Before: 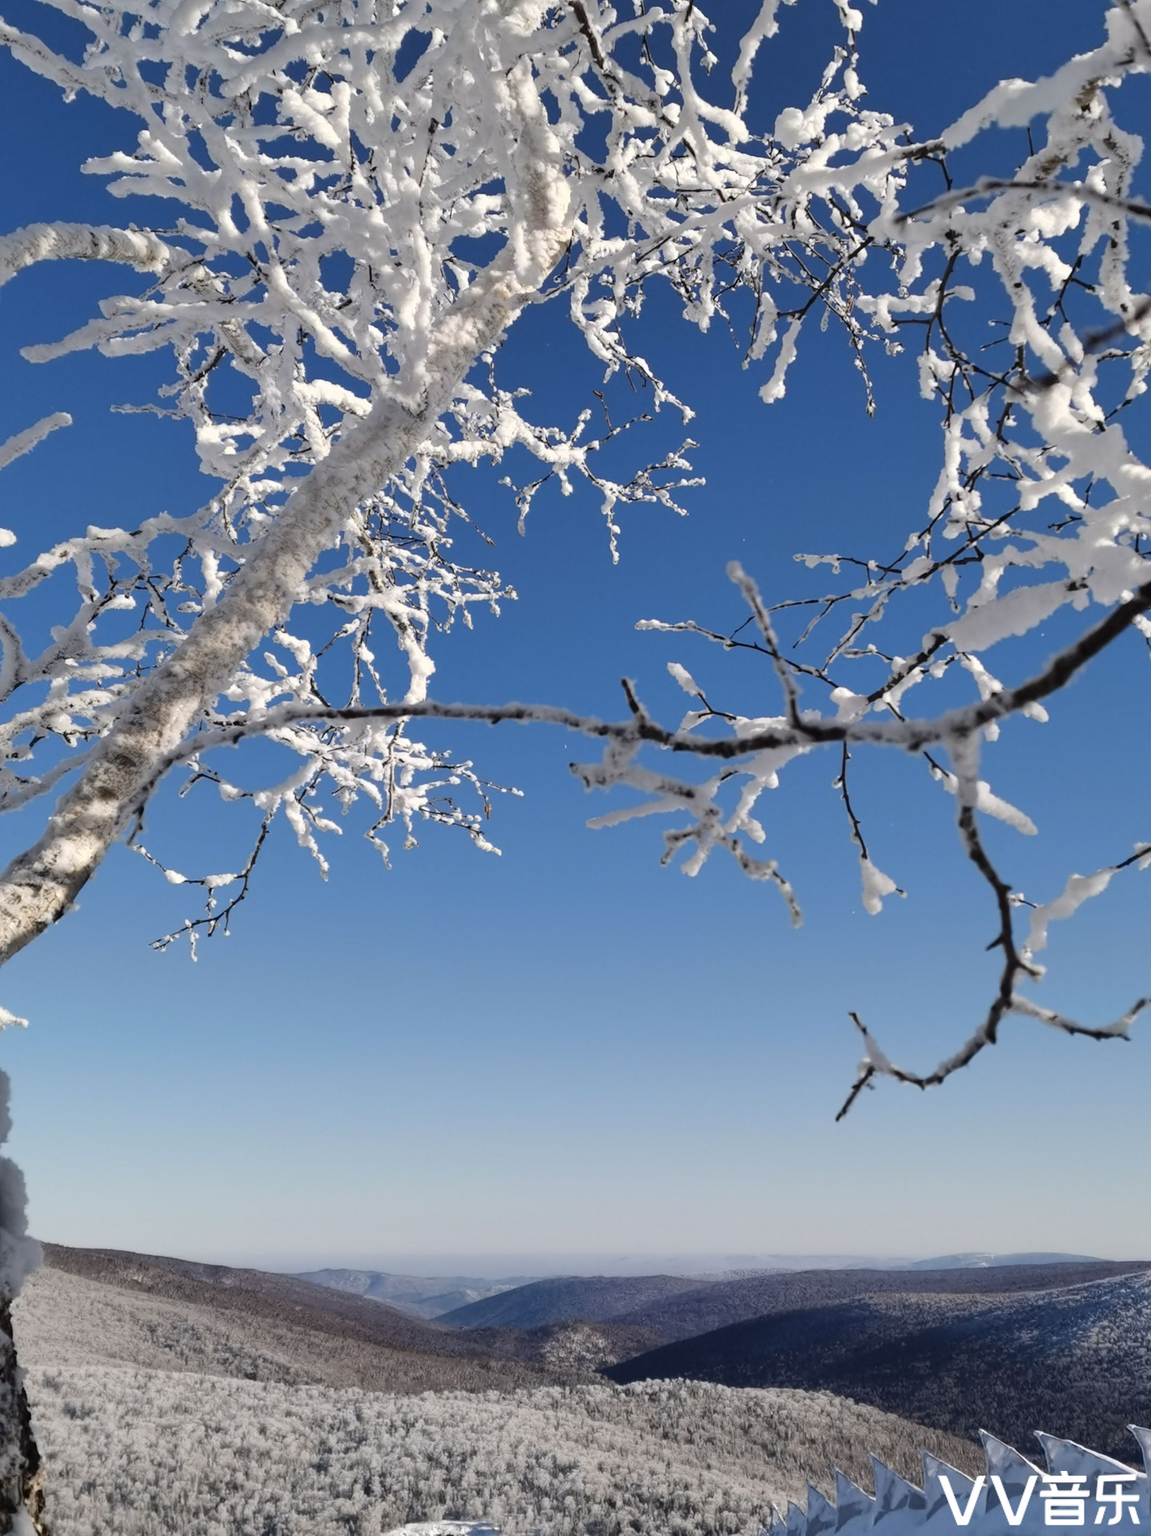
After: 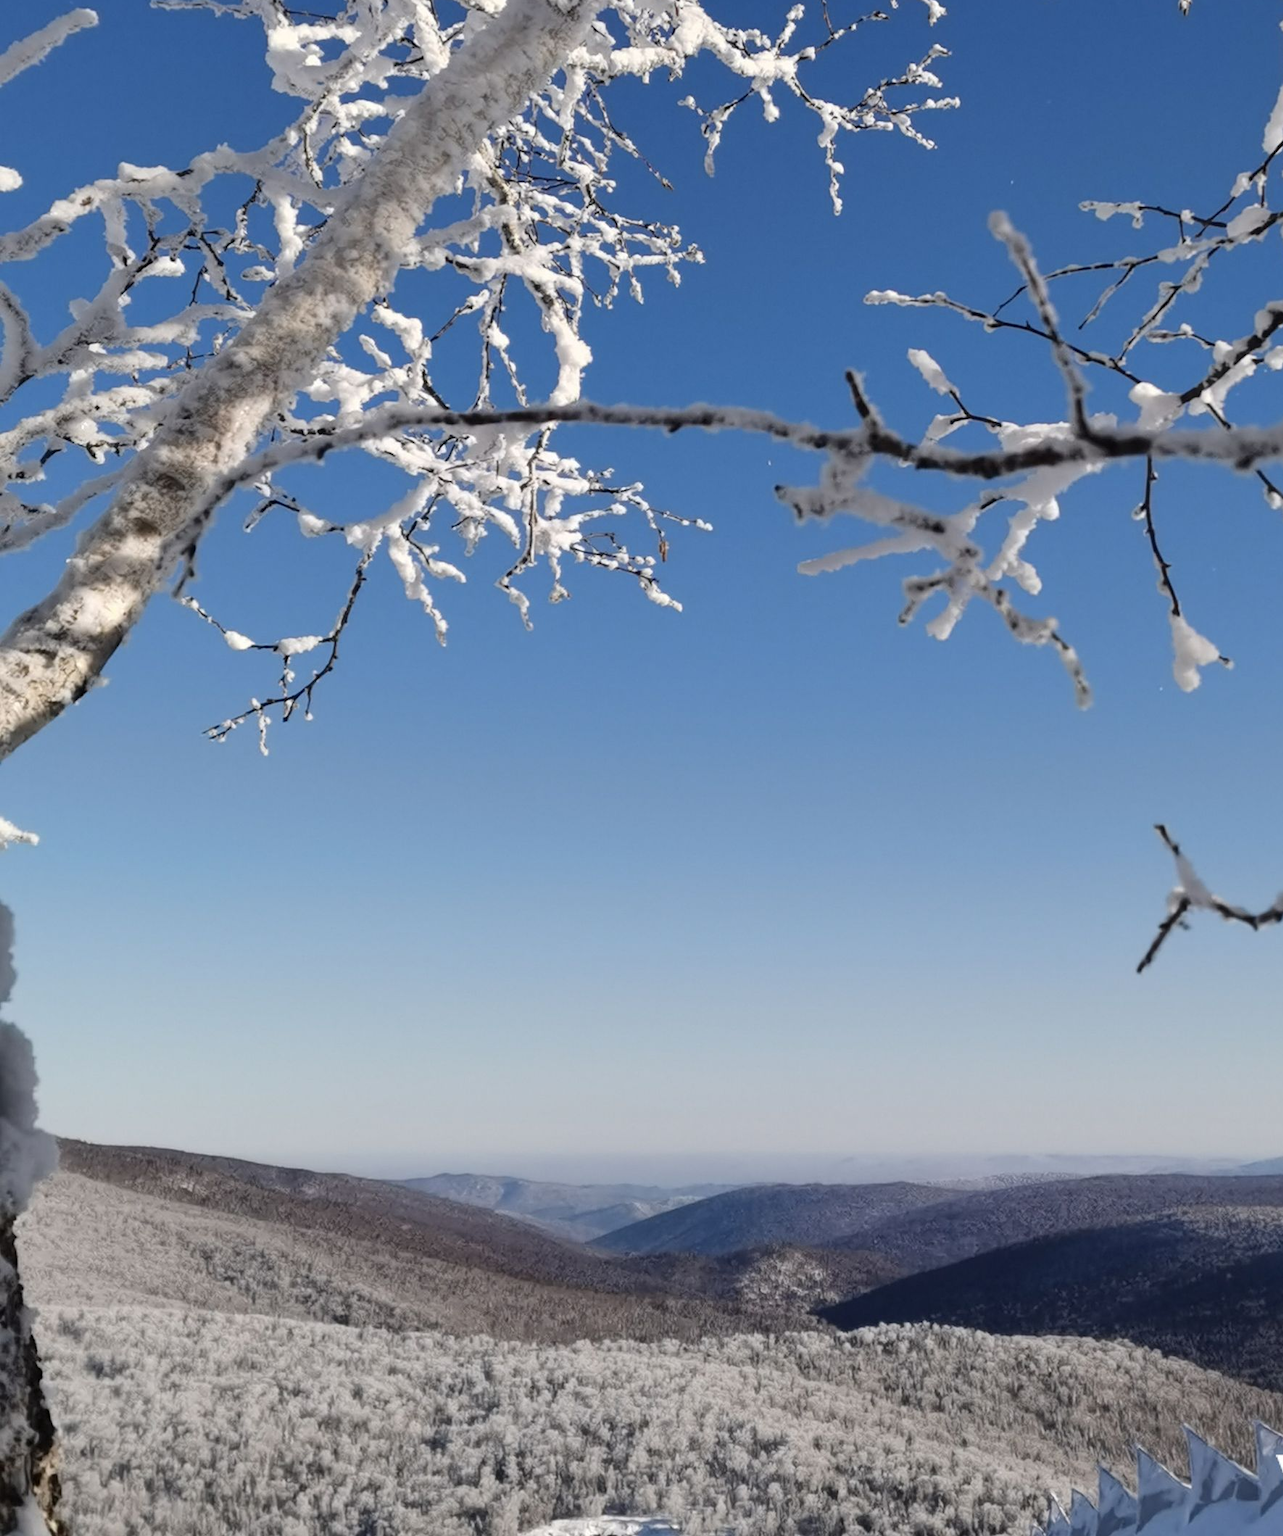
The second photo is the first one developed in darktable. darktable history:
crop: top 26.448%, right 17.974%
